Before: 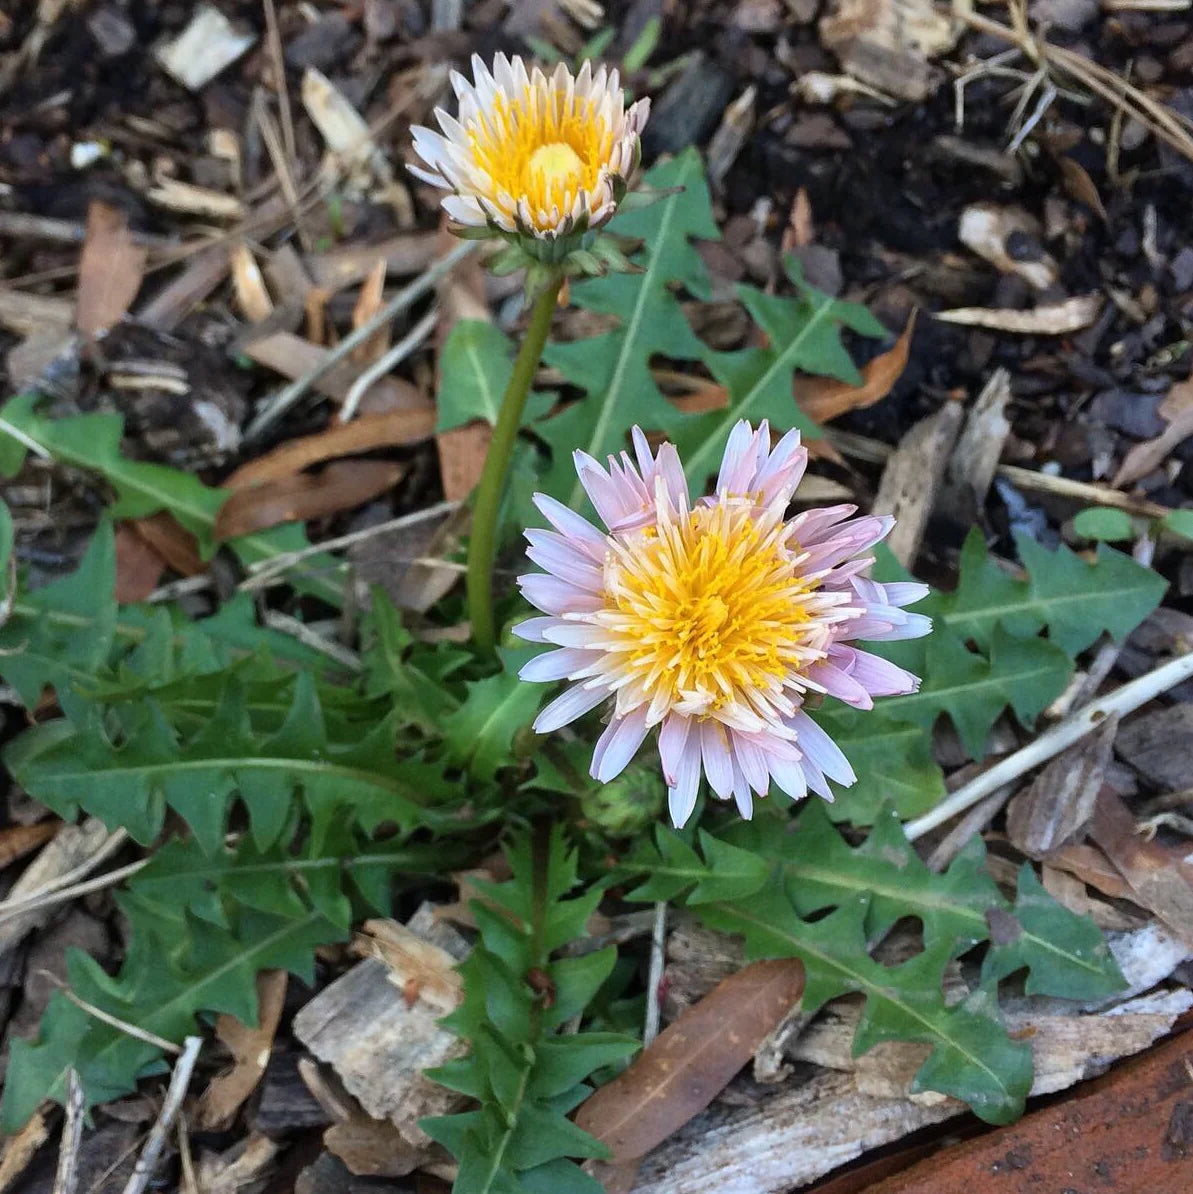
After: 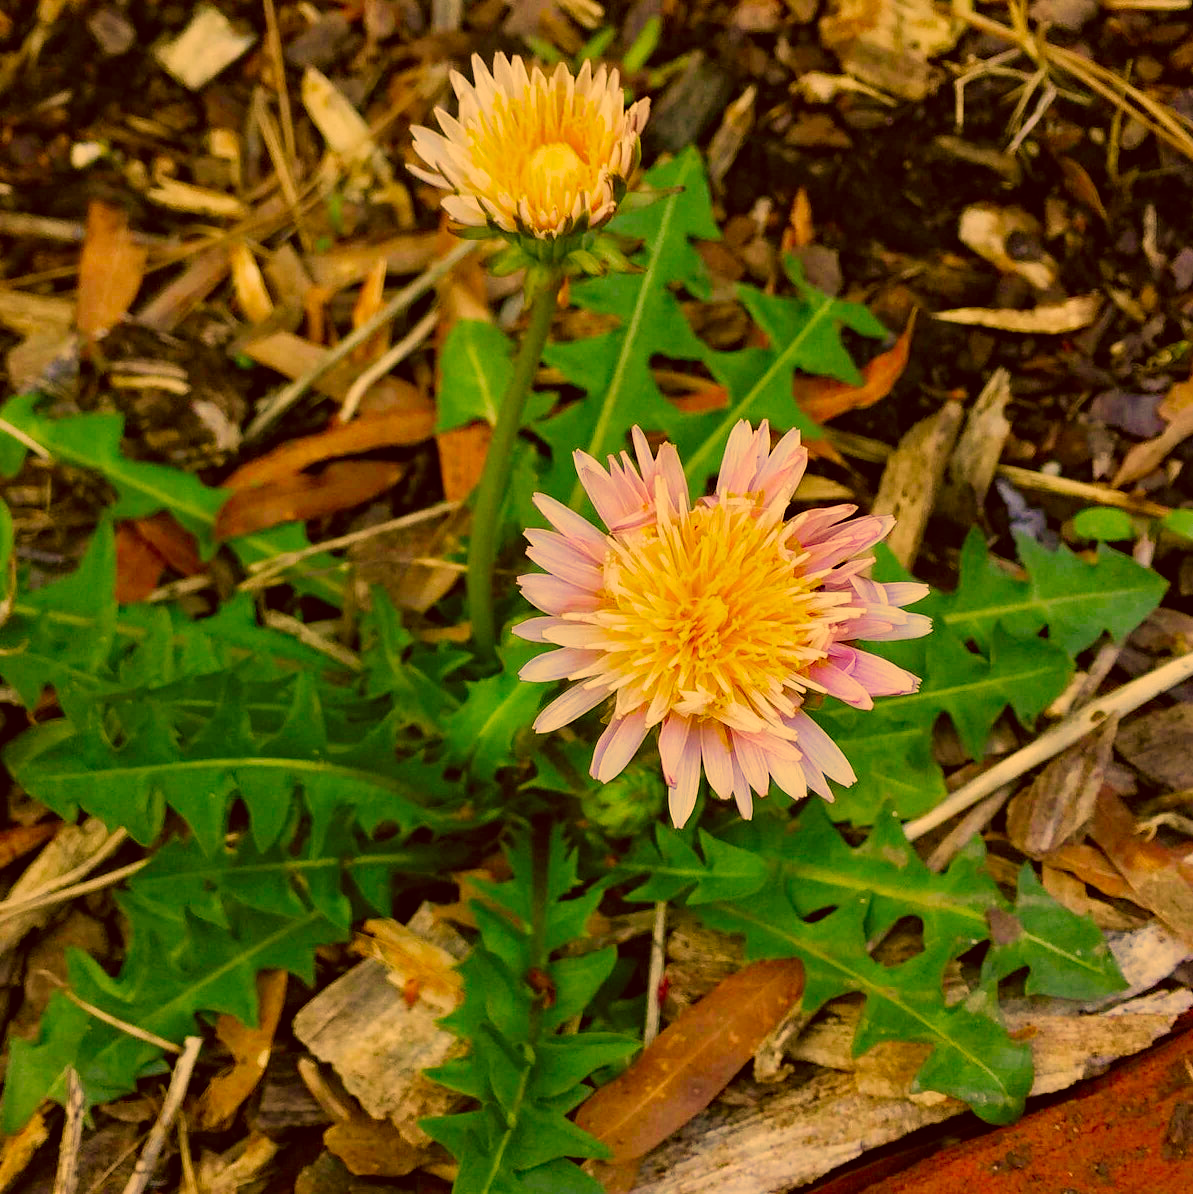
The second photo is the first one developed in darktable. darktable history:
haze removal: compatibility mode true, adaptive false
color correction: highlights a* 10.86, highlights b* 30.4, shadows a* 2.91, shadows b* 18.11, saturation 1.73
filmic rgb: black relative exposure -14.23 EV, white relative exposure 3.37 EV, hardness 7.93, contrast 0.985, add noise in highlights 0.001, preserve chrominance no, color science v3 (2019), use custom middle-gray values true, contrast in highlights soft
